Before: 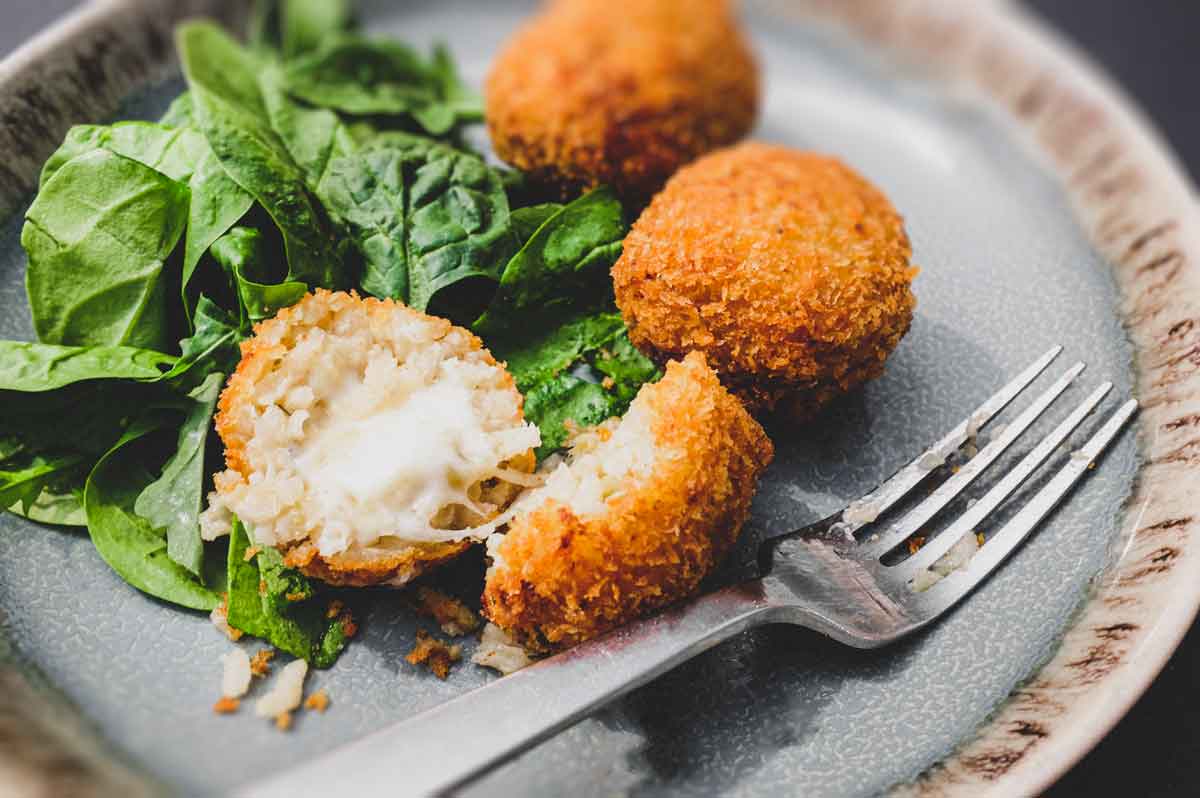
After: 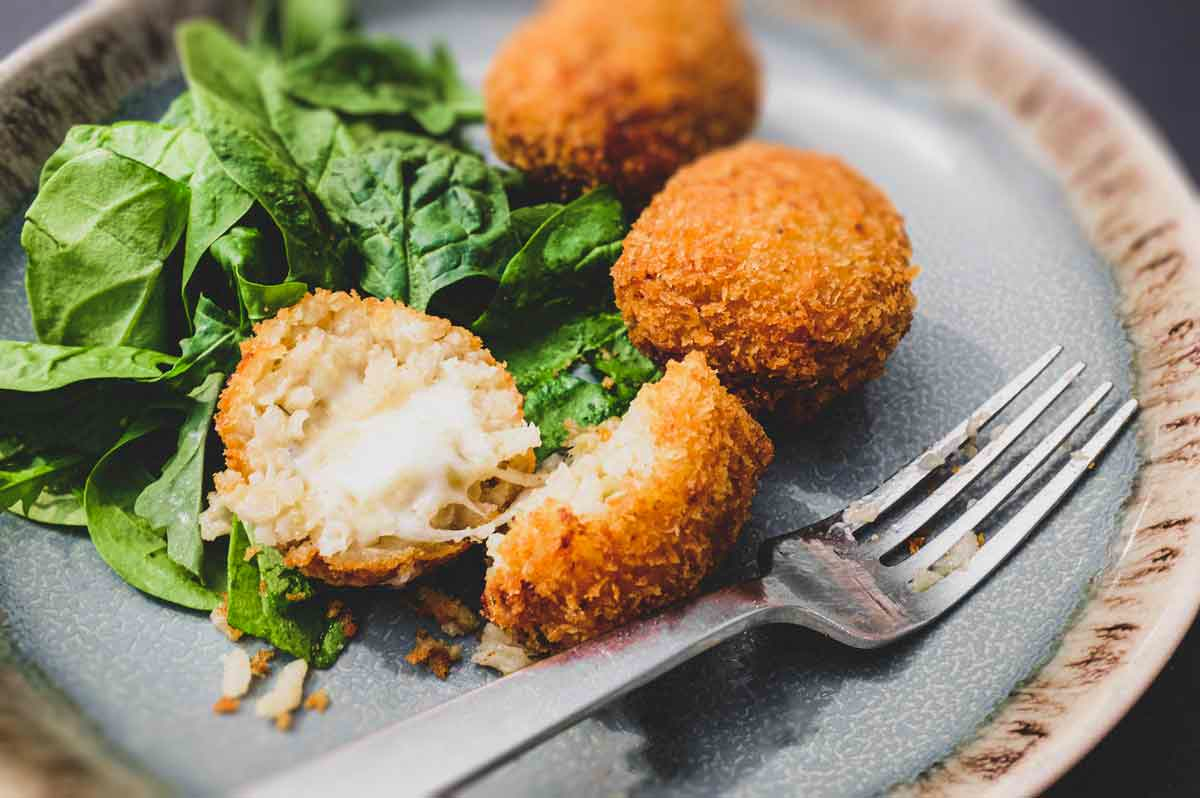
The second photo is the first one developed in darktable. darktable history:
velvia: strength 28.9%
